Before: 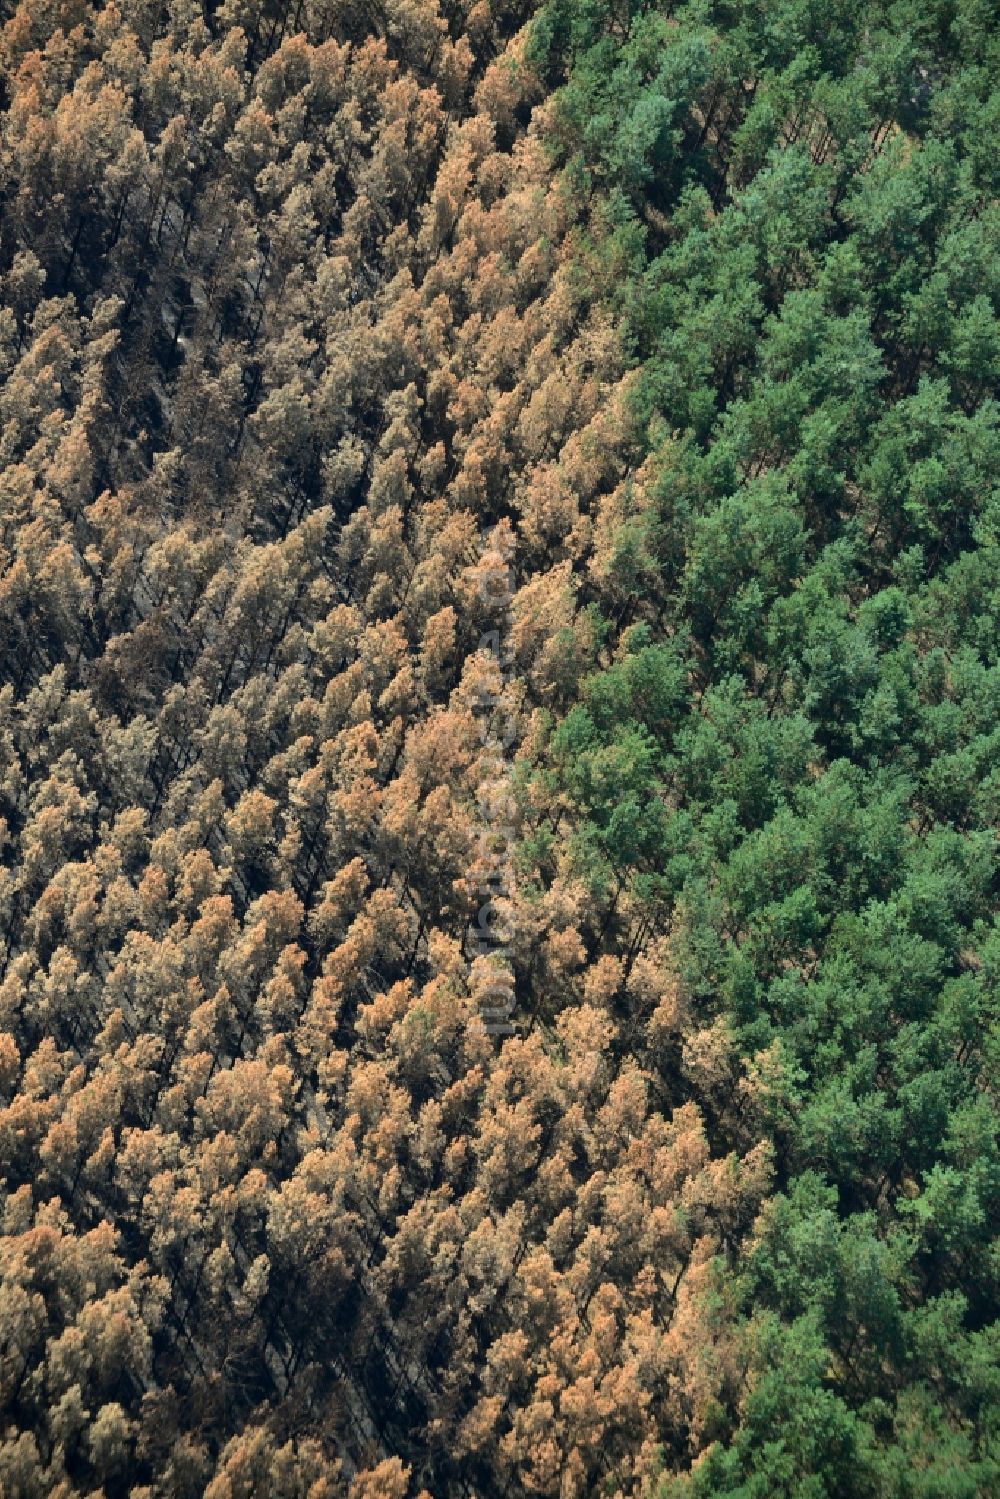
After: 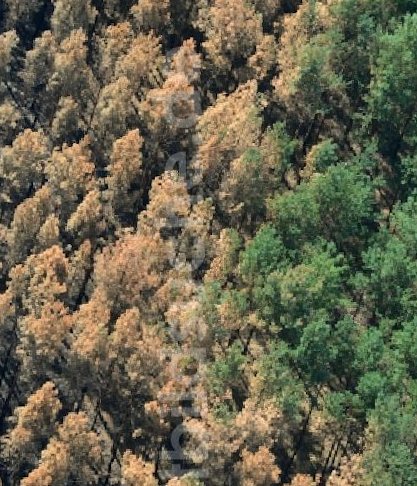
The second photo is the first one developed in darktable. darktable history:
crop: left 31.751%, top 32.172%, right 27.8%, bottom 35.83%
rotate and perspective: rotation -1.24°, automatic cropping off
